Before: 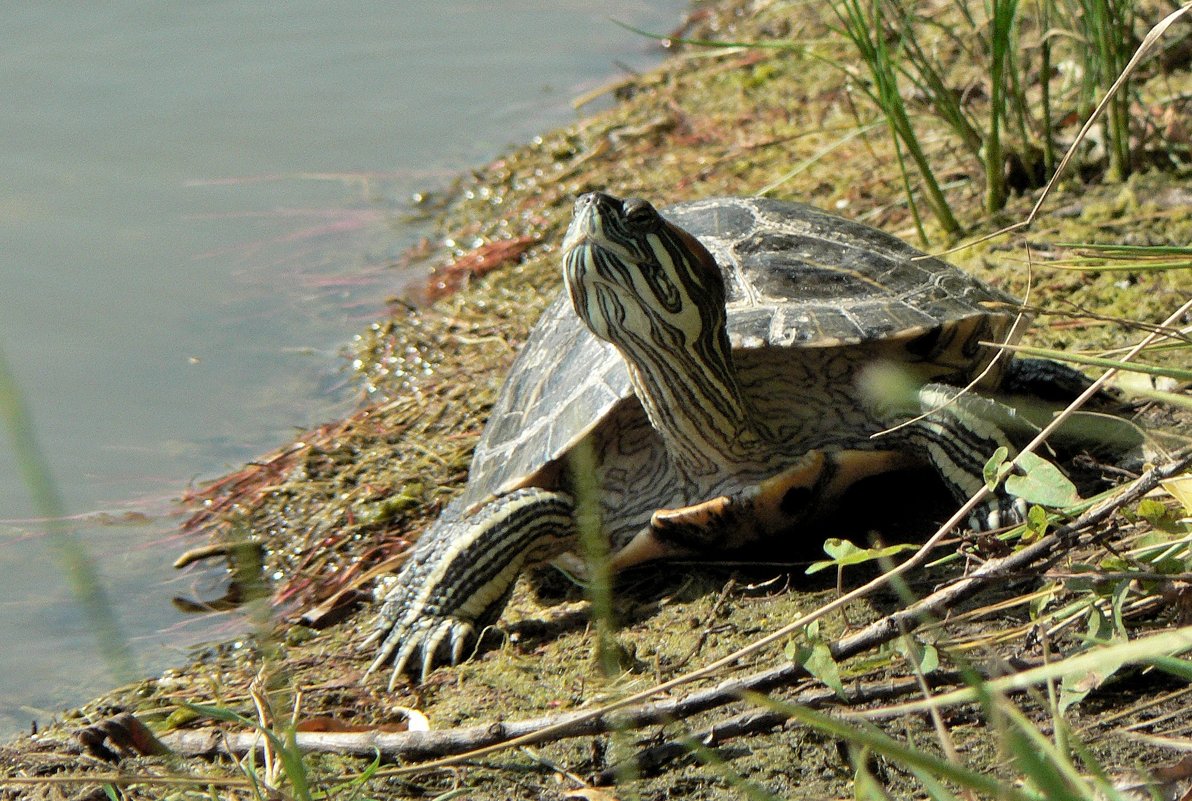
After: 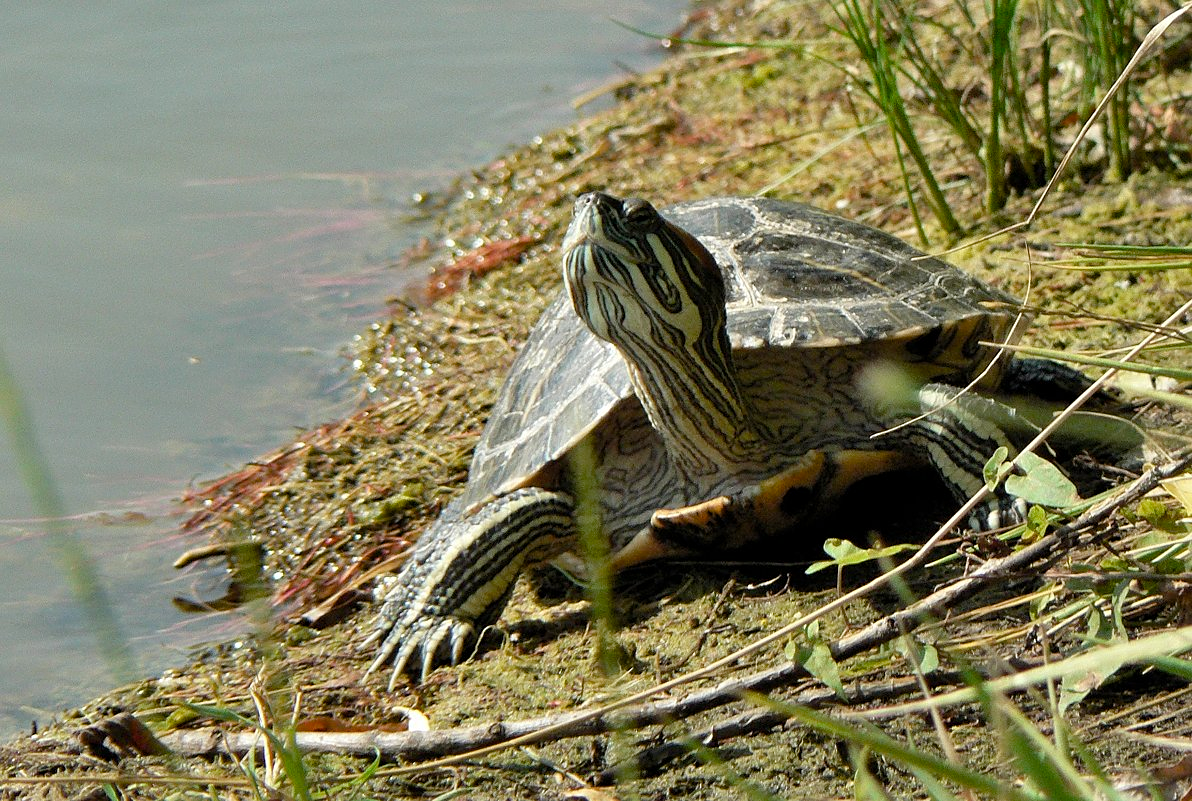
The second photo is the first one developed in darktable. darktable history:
color balance rgb: perceptual saturation grading › global saturation 20%, perceptual saturation grading › highlights -25%, perceptual saturation grading › shadows 25%
sharpen: amount 0.2
